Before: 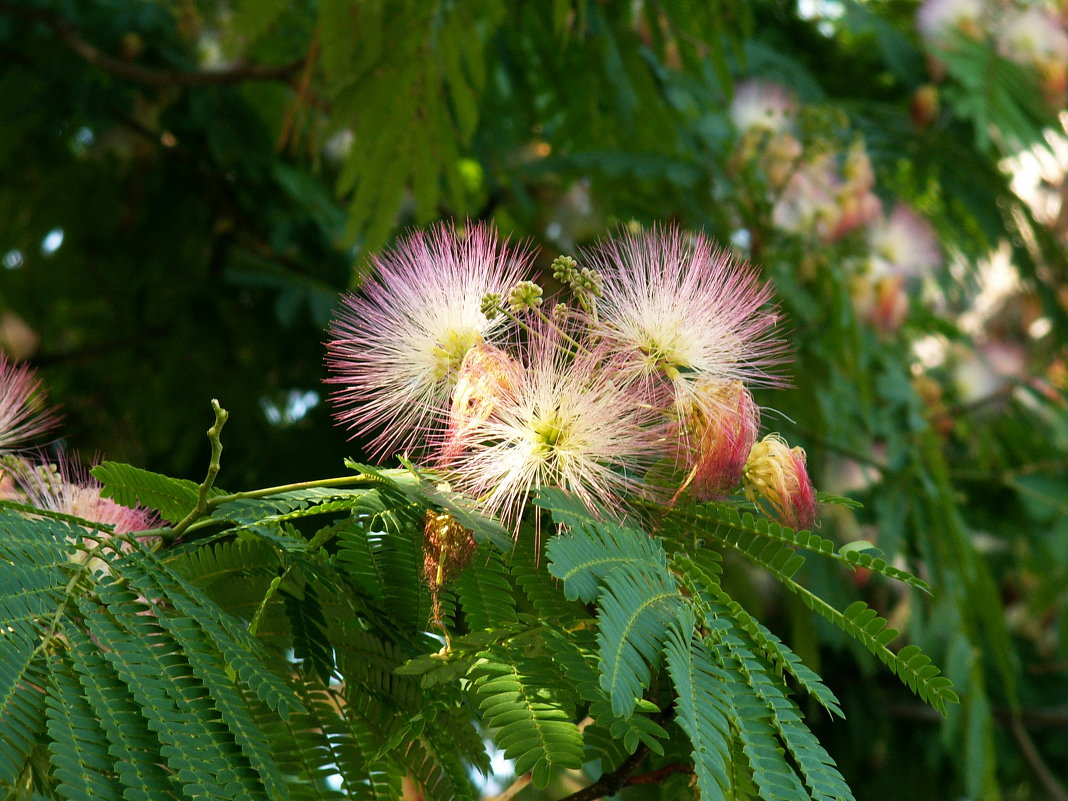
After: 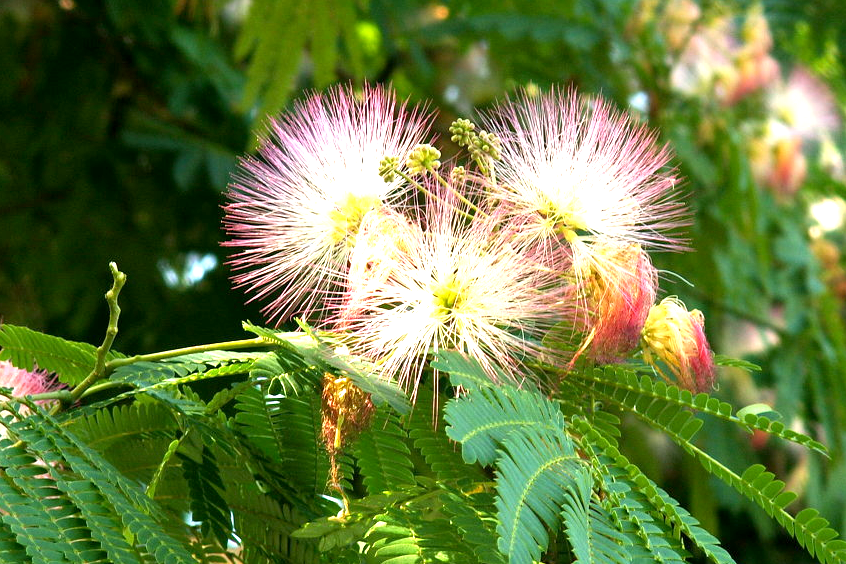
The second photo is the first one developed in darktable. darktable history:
crop: left 9.551%, top 17.204%, right 11.183%, bottom 12.357%
exposure: black level correction 0.001, exposure 1.12 EV, compensate highlight preservation false
